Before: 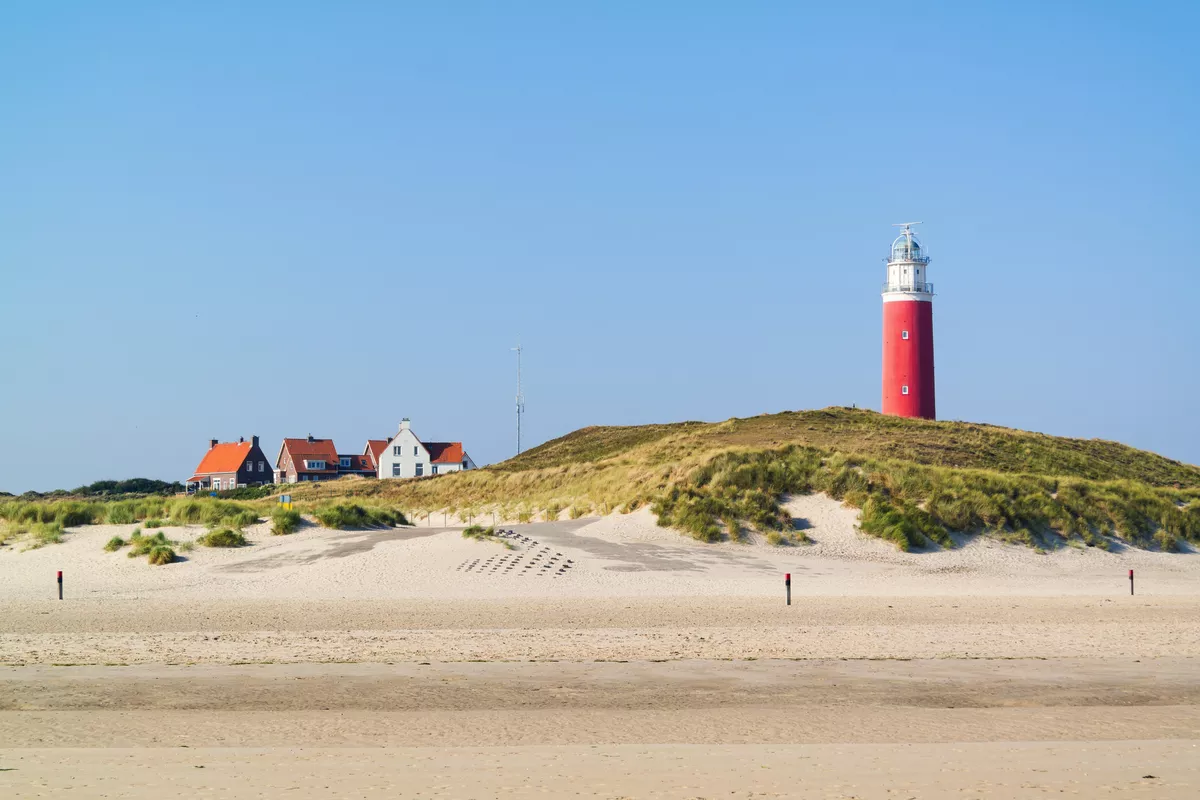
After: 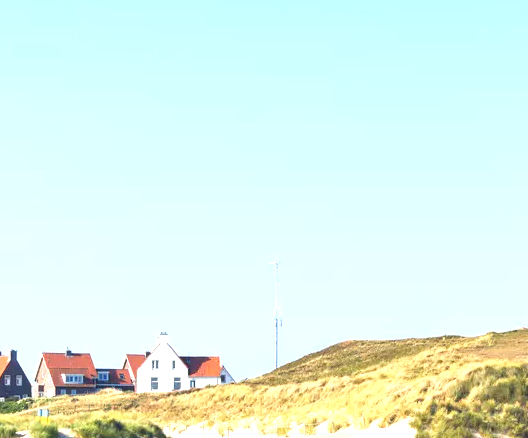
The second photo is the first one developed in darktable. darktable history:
exposure: black level correction 0, exposure 1.675 EV, compensate exposure bias true, compensate highlight preservation false
color balance: contrast -15%
crop: left 20.248%, top 10.86%, right 35.675%, bottom 34.321%
